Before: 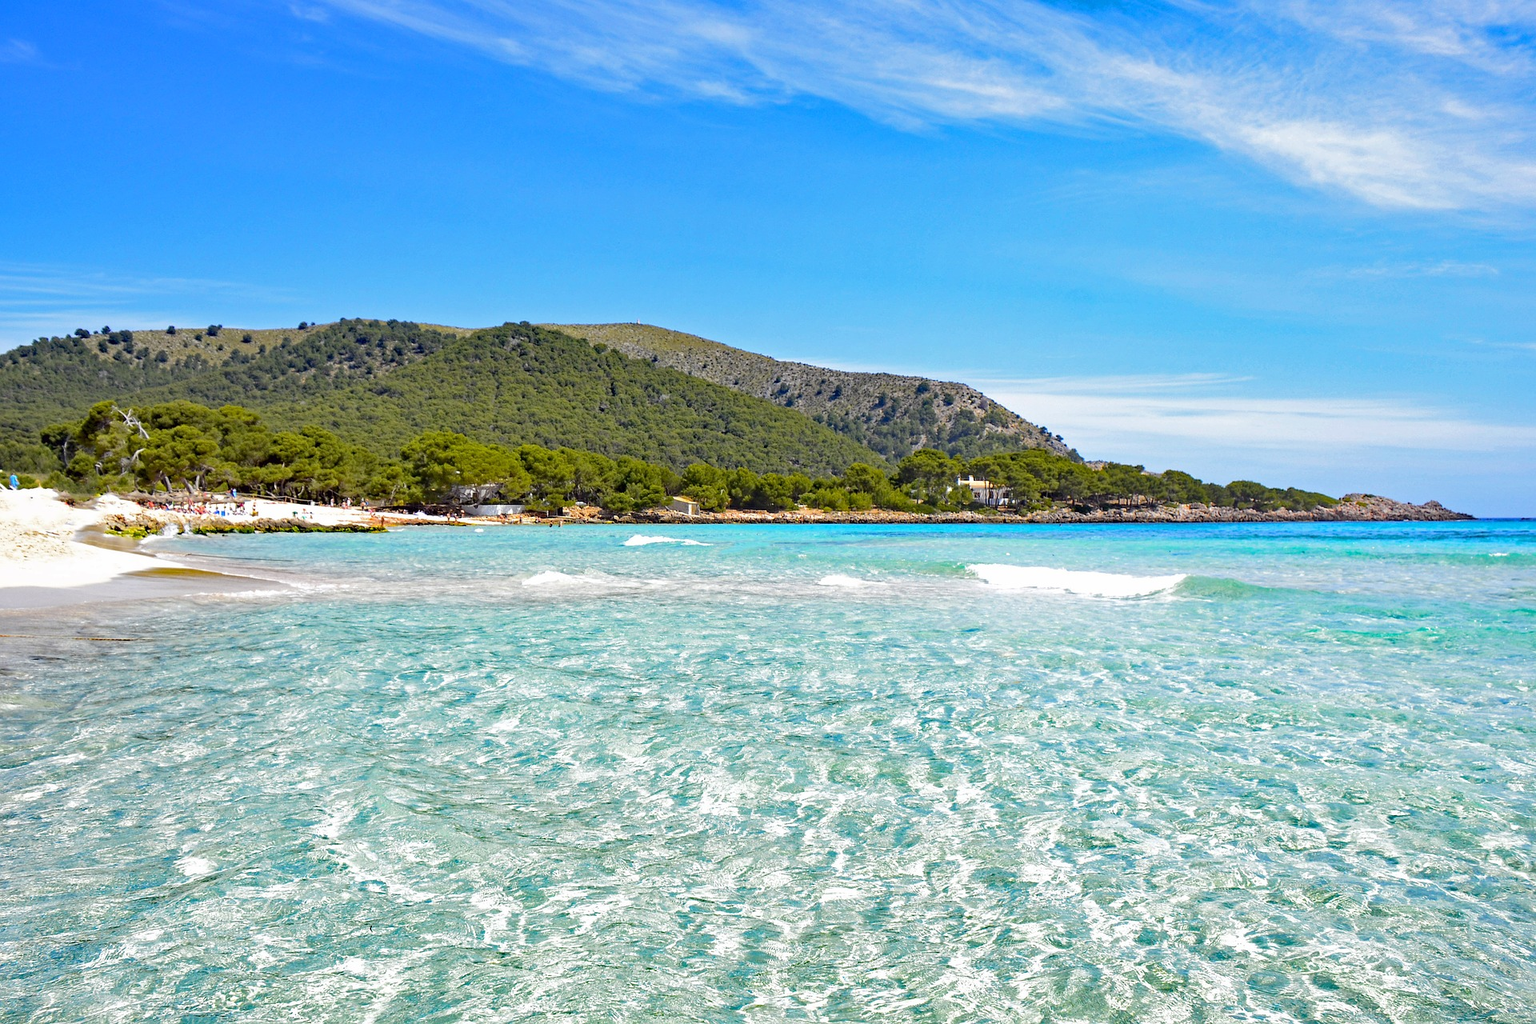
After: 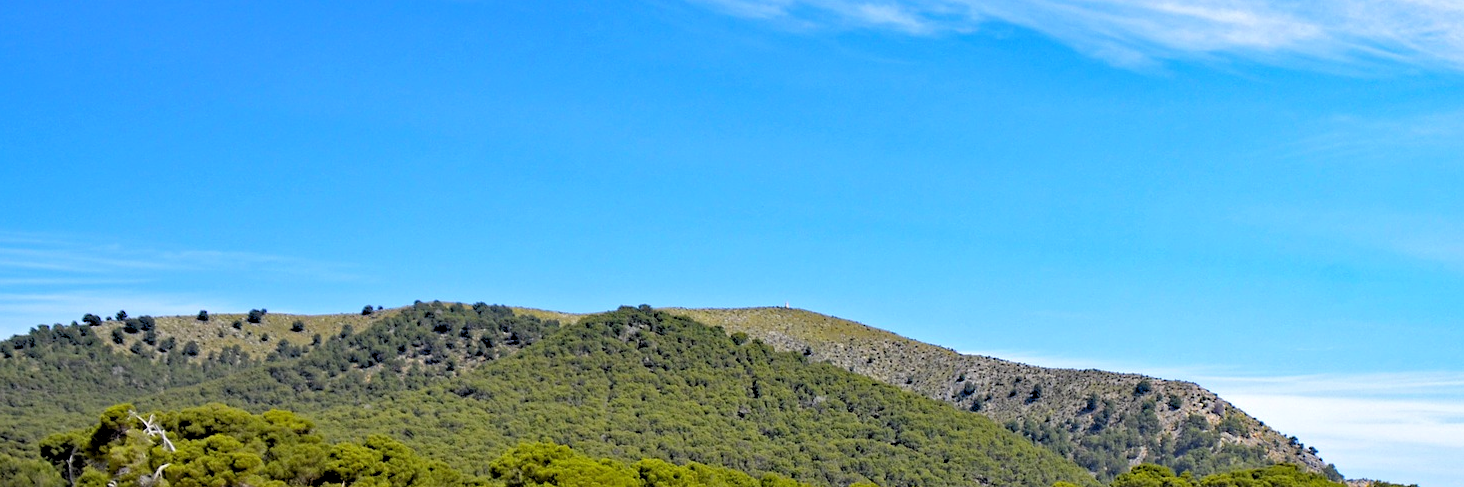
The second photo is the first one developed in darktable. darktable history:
crop: left 0.579%, top 7.627%, right 23.167%, bottom 54.275%
rgb levels: levels [[0.013, 0.434, 0.89], [0, 0.5, 1], [0, 0.5, 1]]
